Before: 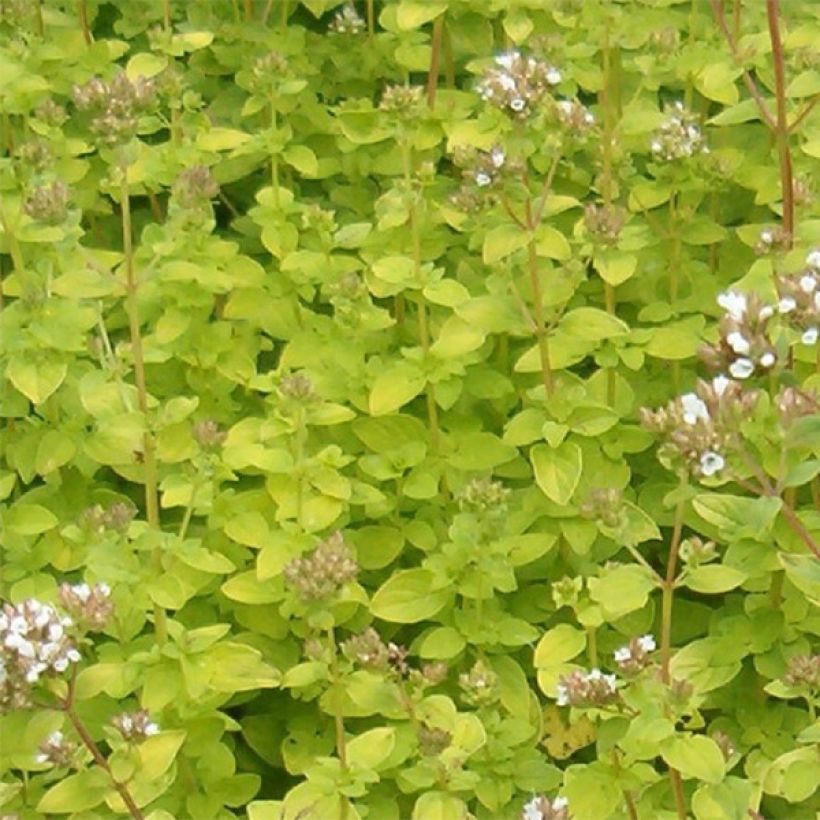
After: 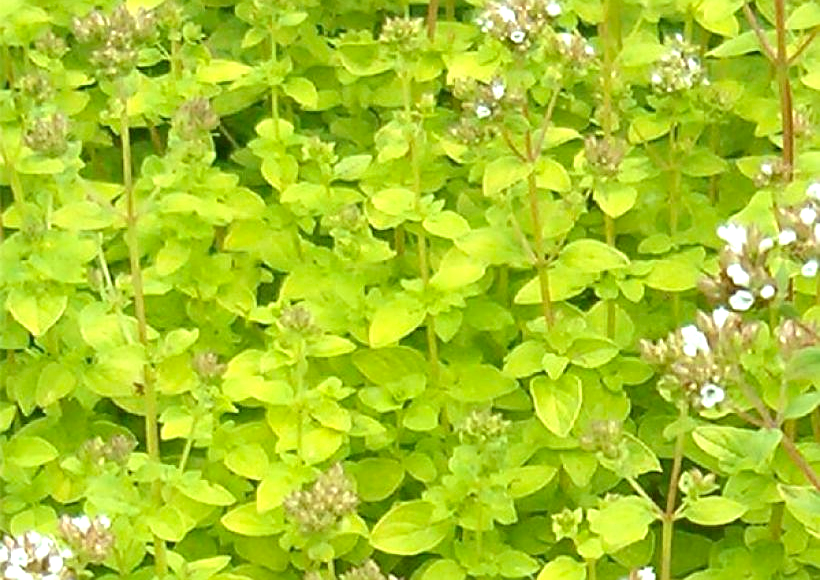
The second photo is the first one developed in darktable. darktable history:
haze removal: compatibility mode true, adaptive false
exposure: exposure 0.602 EV, compensate highlight preservation false
sharpen: on, module defaults
crop and rotate: top 8.334%, bottom 20.914%
color correction: highlights a* -8.07, highlights b* 3.56
